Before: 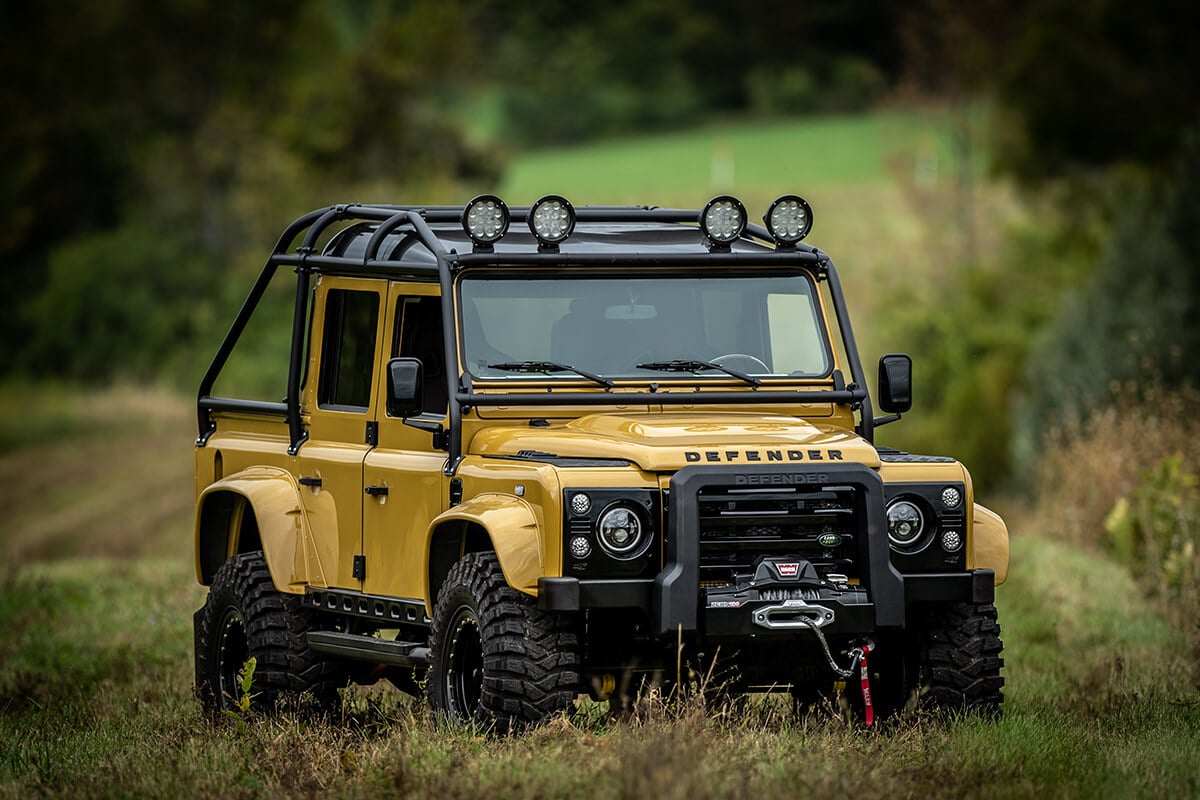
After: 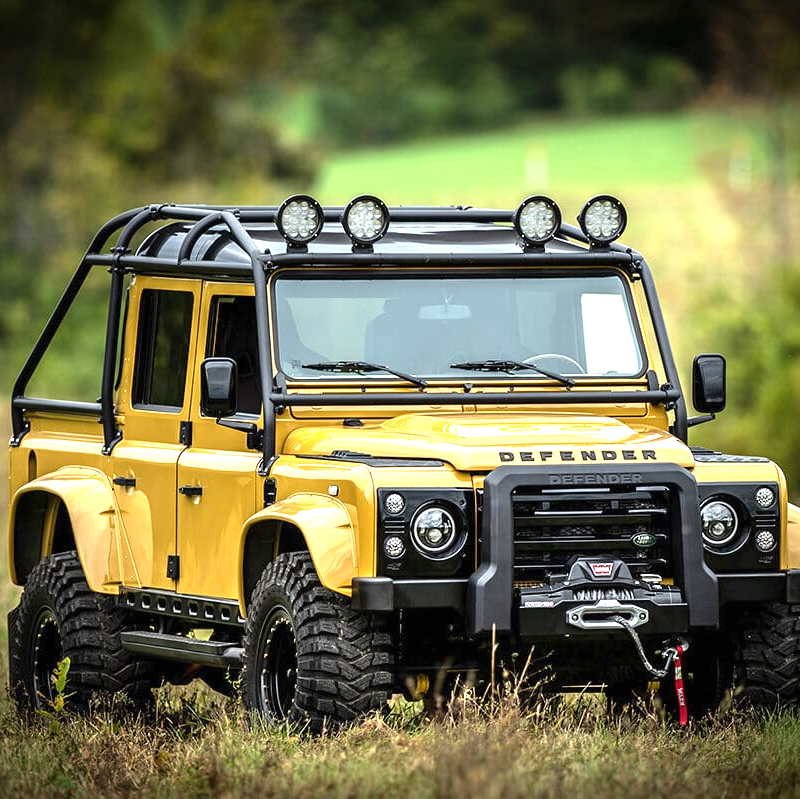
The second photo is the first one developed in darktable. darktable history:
crop and rotate: left 15.546%, right 17.787%
exposure: black level correction 0, exposure 1.379 EV, compensate exposure bias true, compensate highlight preservation false
vignetting: fall-off start 97.23%, saturation -0.024, center (-0.033, -0.042), width/height ratio 1.179, unbound false
